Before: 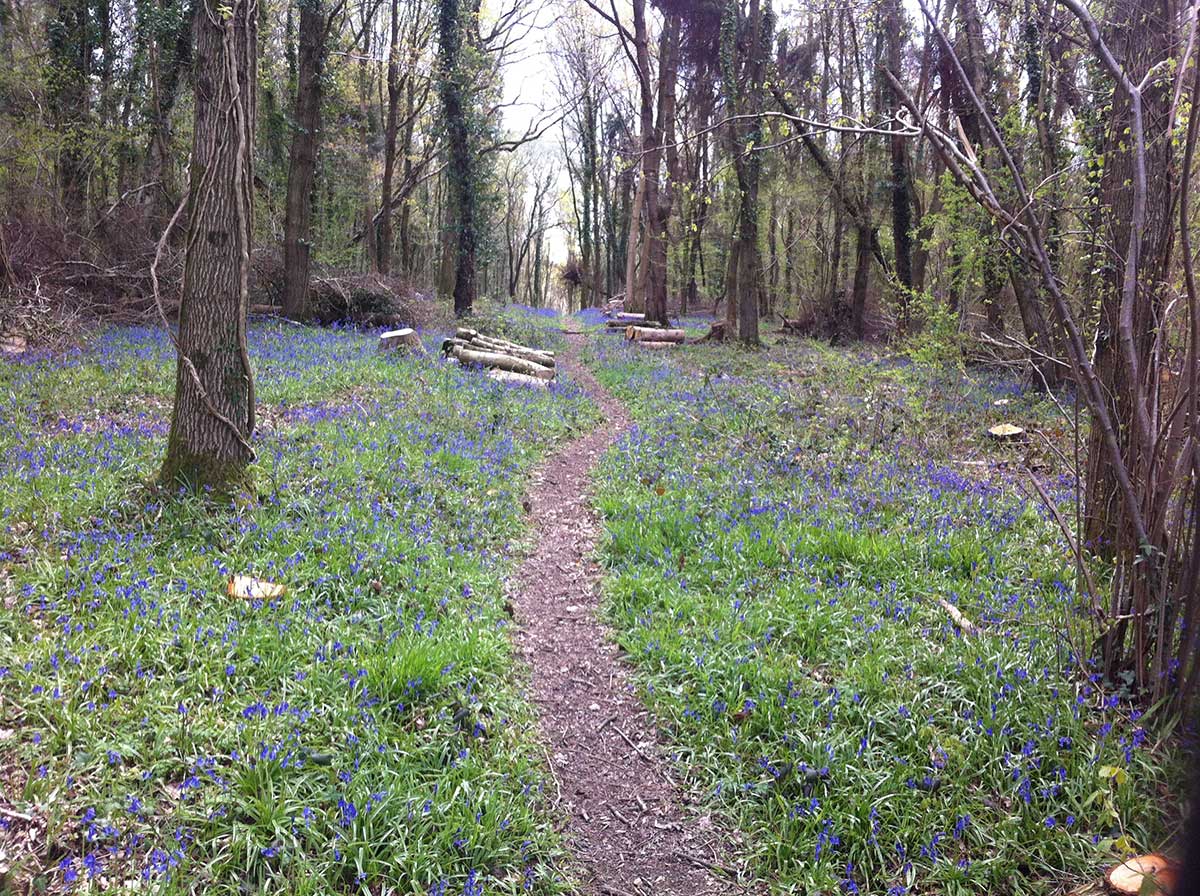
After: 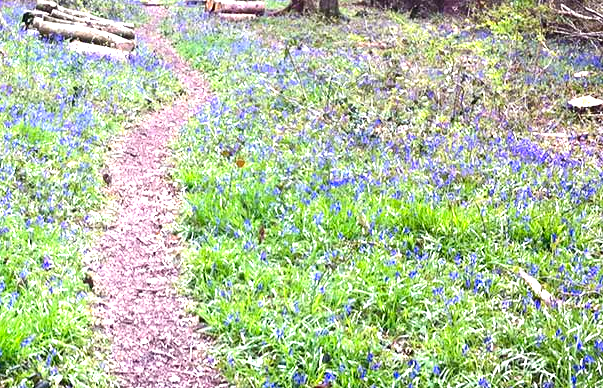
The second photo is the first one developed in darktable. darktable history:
exposure: exposure 1.2 EV, compensate highlight preservation false
crop: left 35.03%, top 36.625%, right 14.663%, bottom 20.057%
tone equalizer: on, module defaults
contrast brightness saturation: contrast 0.12, brightness -0.12, saturation 0.2
